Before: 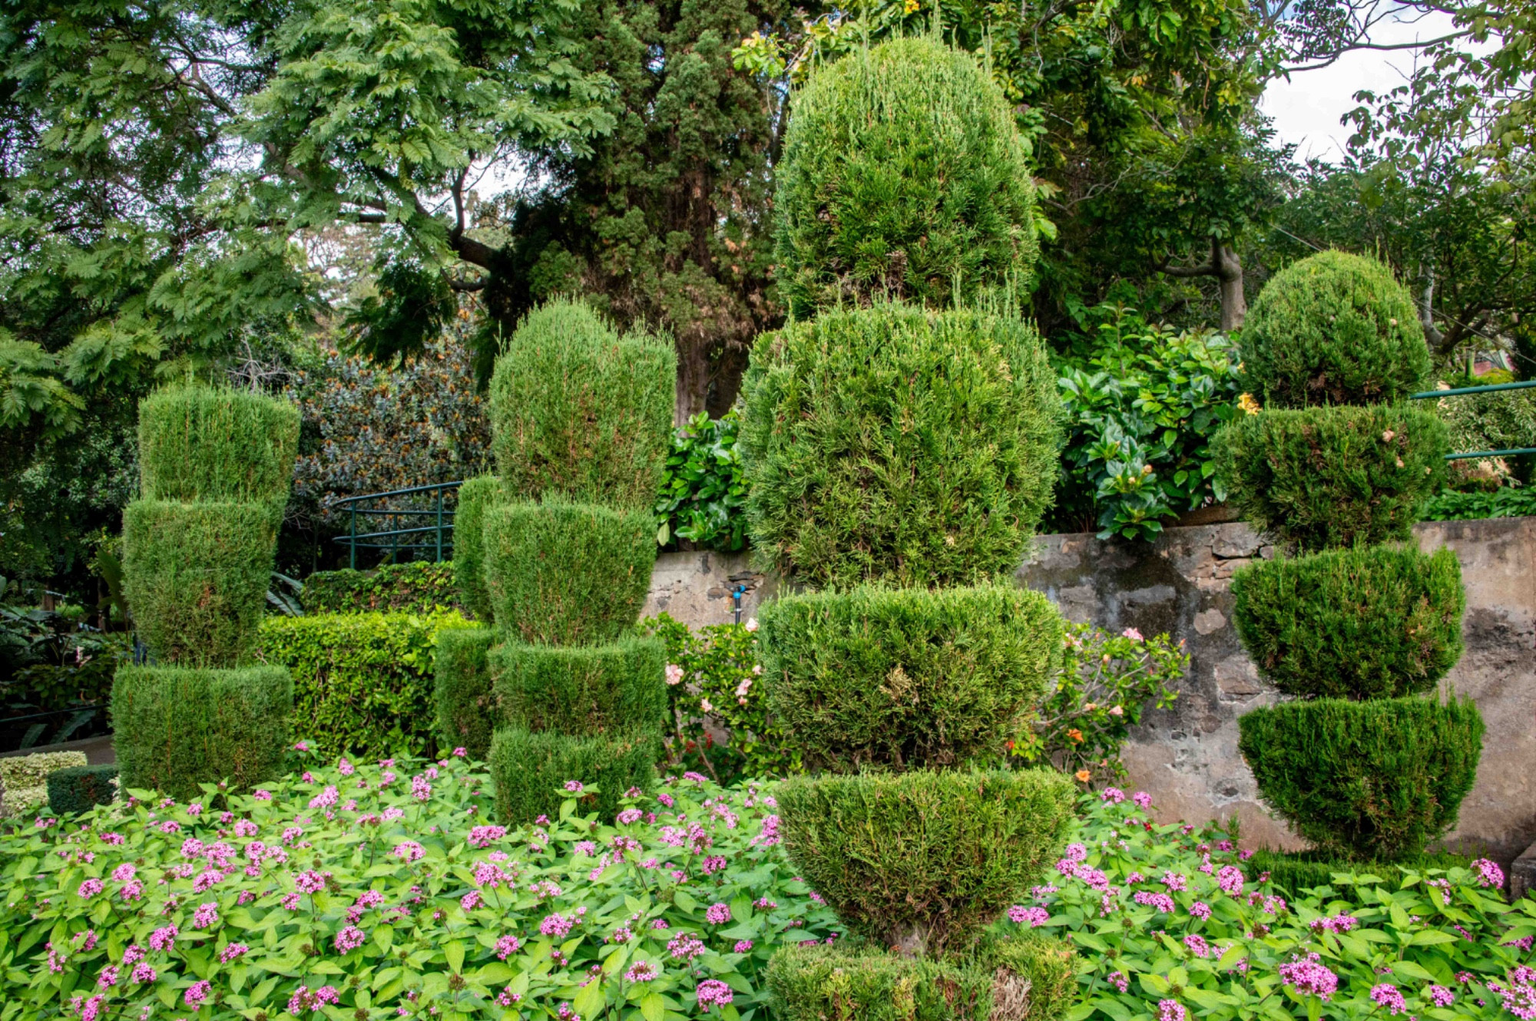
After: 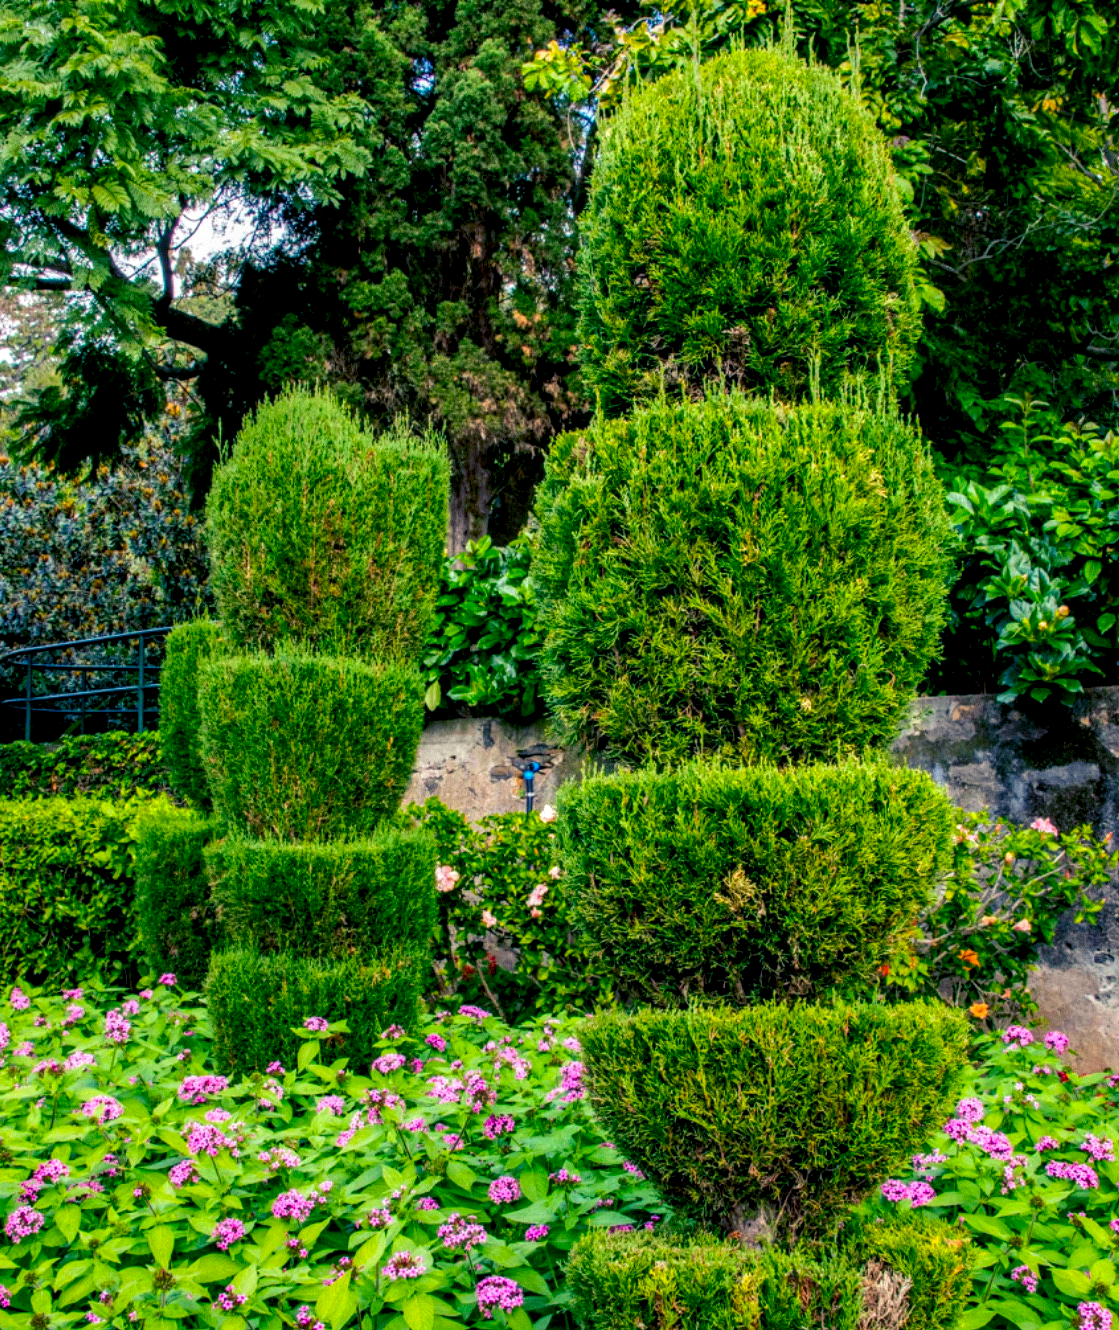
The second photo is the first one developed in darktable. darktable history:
color balance rgb: shadows lift › luminance -40.835%, shadows lift › chroma 14.309%, shadows lift › hue 259.31°, global offset › luminance -0.843%, perceptual saturation grading › global saturation 29.823%, global vibrance 9.267%
local contrast: detail 130%
crop: left 21.582%, right 22.424%
contrast brightness saturation: saturation 0.121
tone equalizer: edges refinement/feathering 500, mask exposure compensation -1.26 EV, preserve details no
